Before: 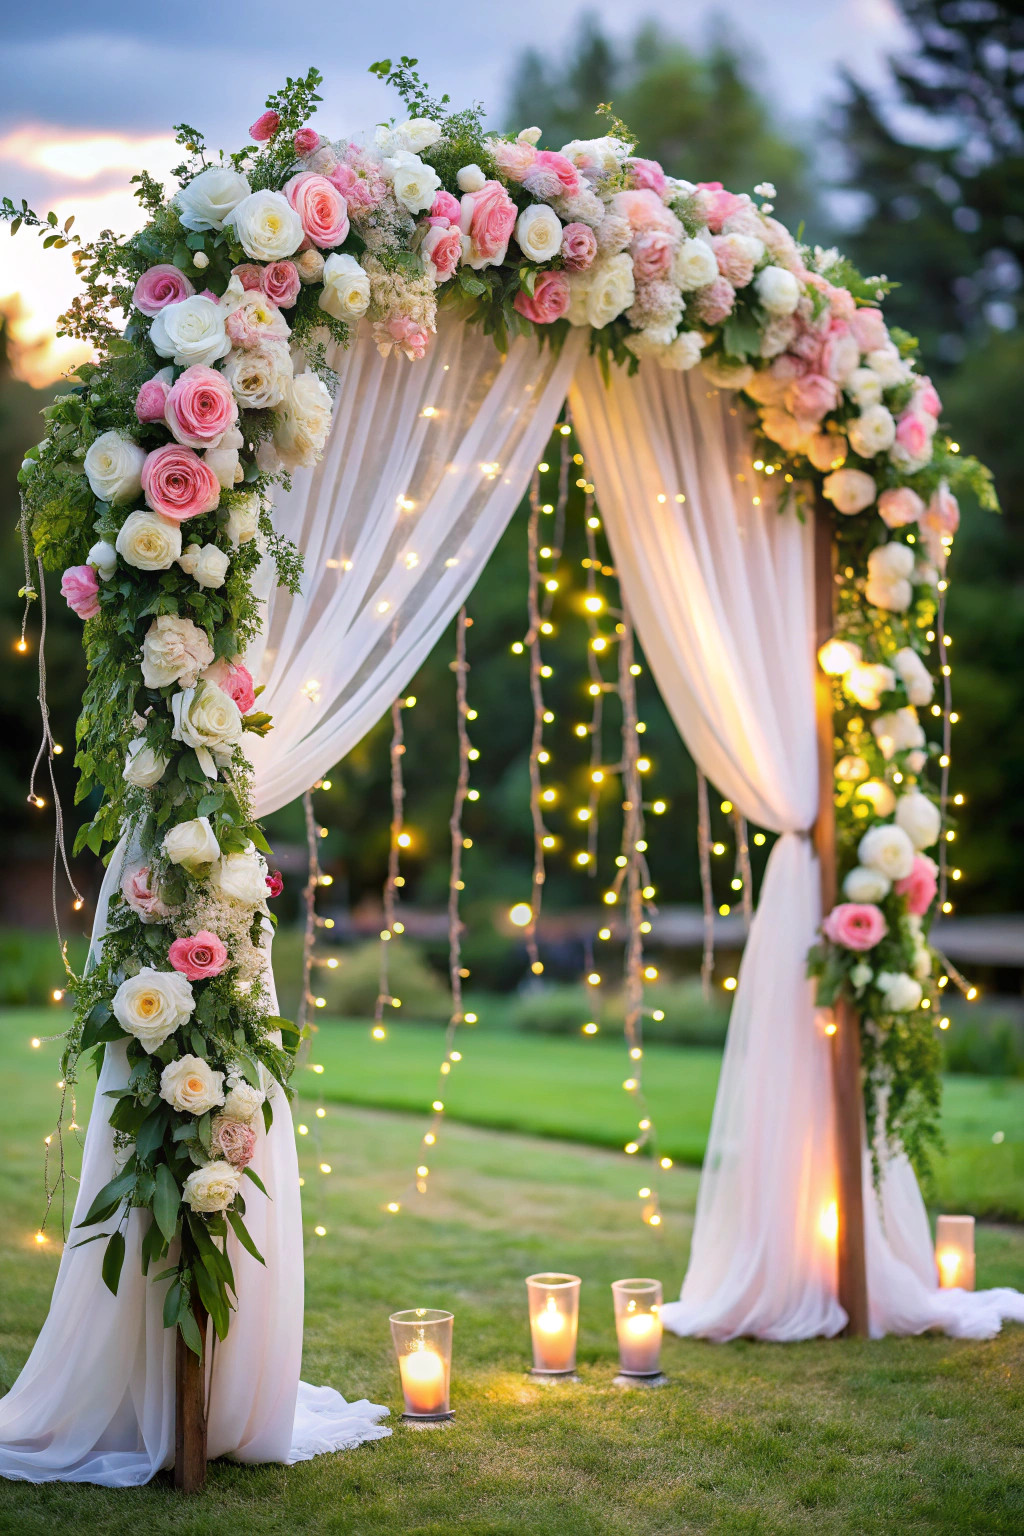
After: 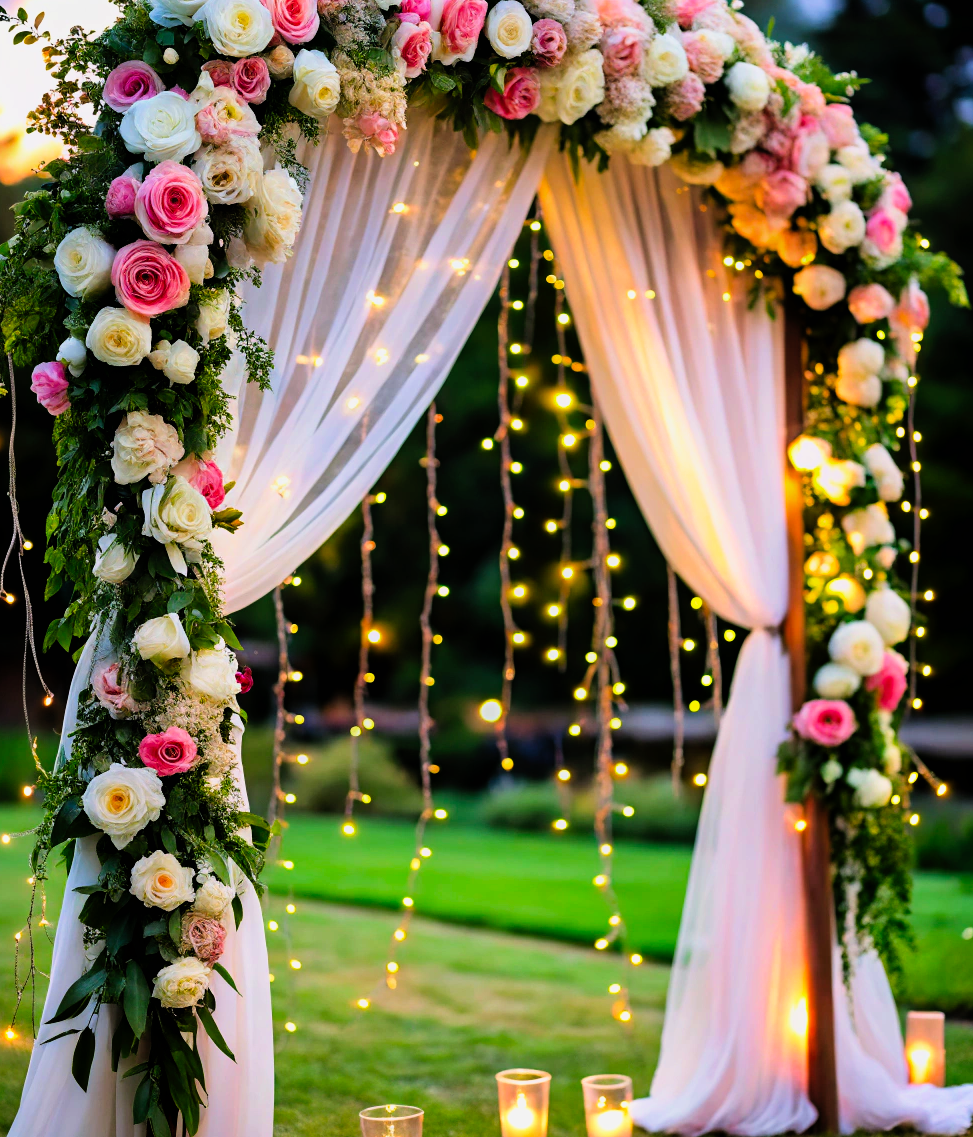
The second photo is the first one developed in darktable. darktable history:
filmic rgb: black relative exposure -7.15 EV, white relative exposure 5.36 EV, hardness 3.02, color science v6 (2022)
crop and rotate: left 2.991%, top 13.302%, right 1.981%, bottom 12.636%
tone curve: curves: ch0 [(0, 0) (0.003, 0.001) (0.011, 0.002) (0.025, 0.002) (0.044, 0.006) (0.069, 0.01) (0.1, 0.017) (0.136, 0.023) (0.177, 0.038) (0.224, 0.066) (0.277, 0.118) (0.335, 0.185) (0.399, 0.264) (0.468, 0.365) (0.543, 0.475) (0.623, 0.606) (0.709, 0.759) (0.801, 0.923) (0.898, 0.999) (1, 1)], preserve colors none
